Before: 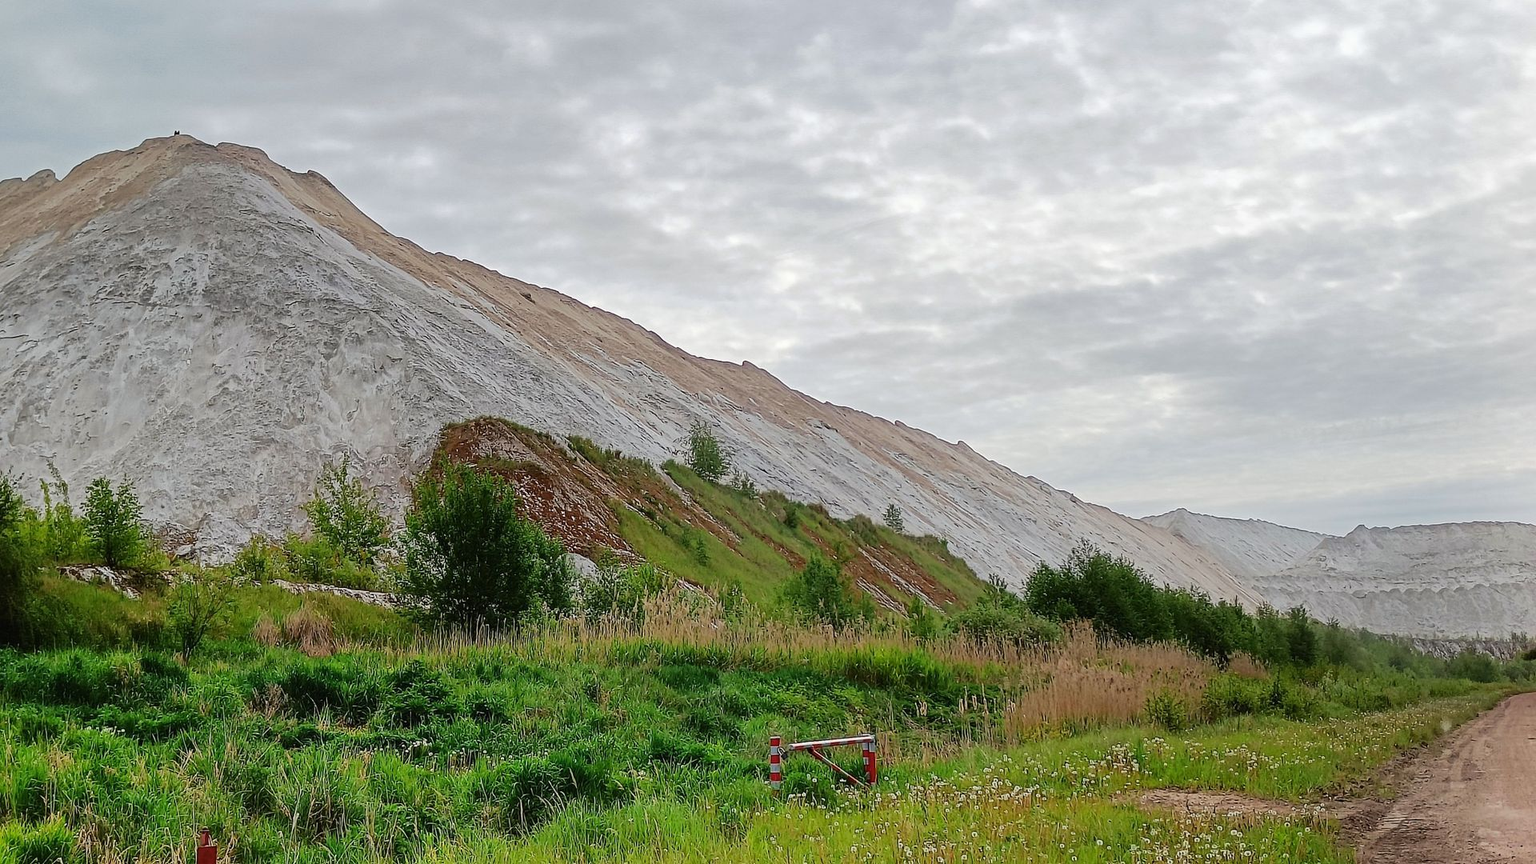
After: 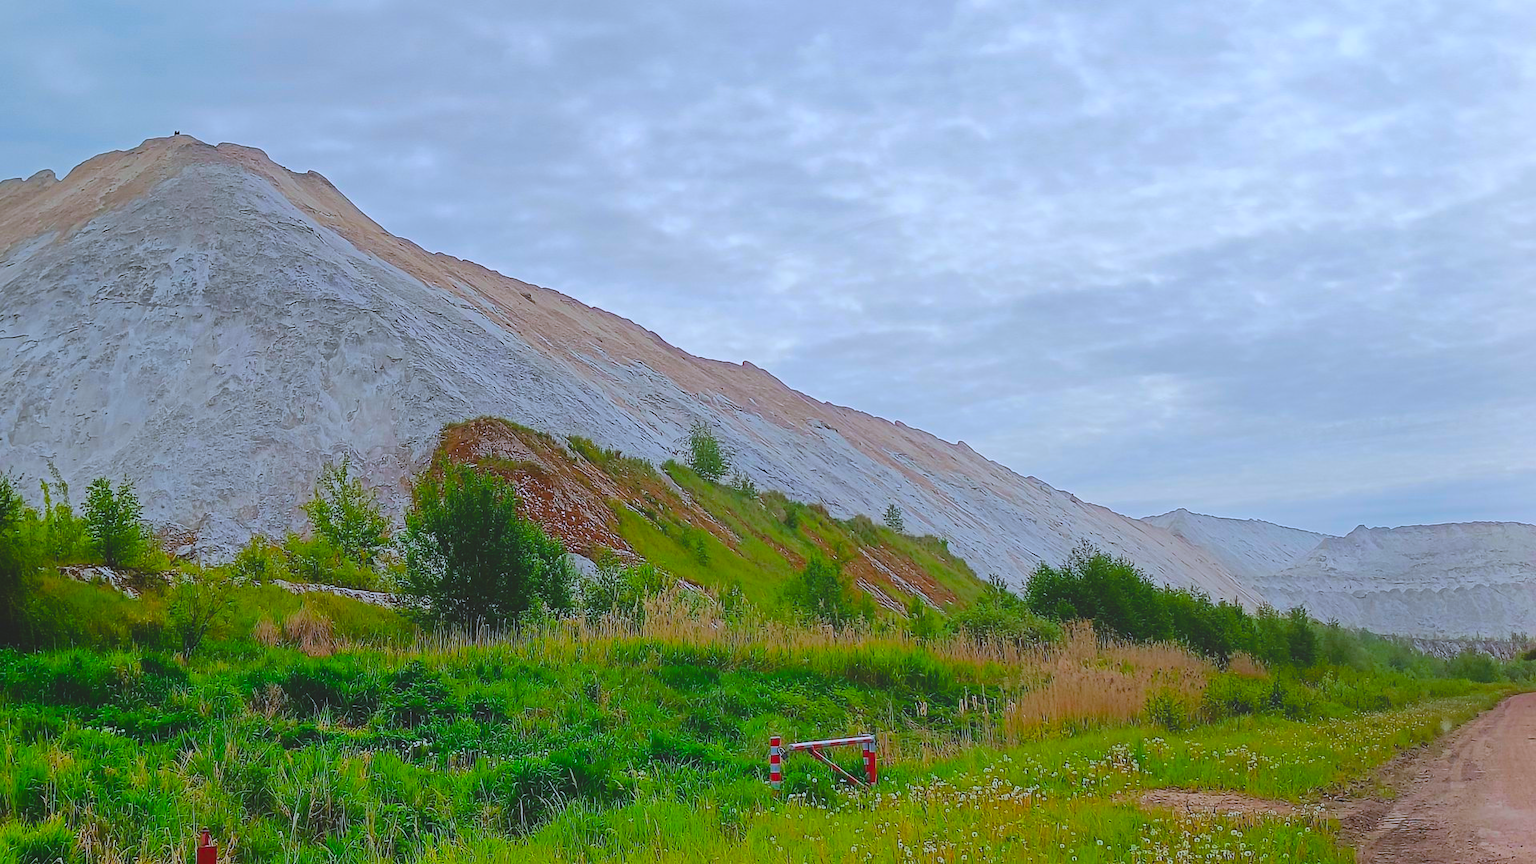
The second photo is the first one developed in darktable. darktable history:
color balance rgb: linear chroma grading › global chroma 15%, perceptual saturation grading › global saturation 30%
local contrast: detail 70%
color calibration: output R [0.994, 0.059, -0.119, 0], output G [-0.036, 1.09, -0.119, 0], output B [0.078, -0.108, 0.961, 0], illuminant custom, x 0.371, y 0.382, temperature 4281.14 K
